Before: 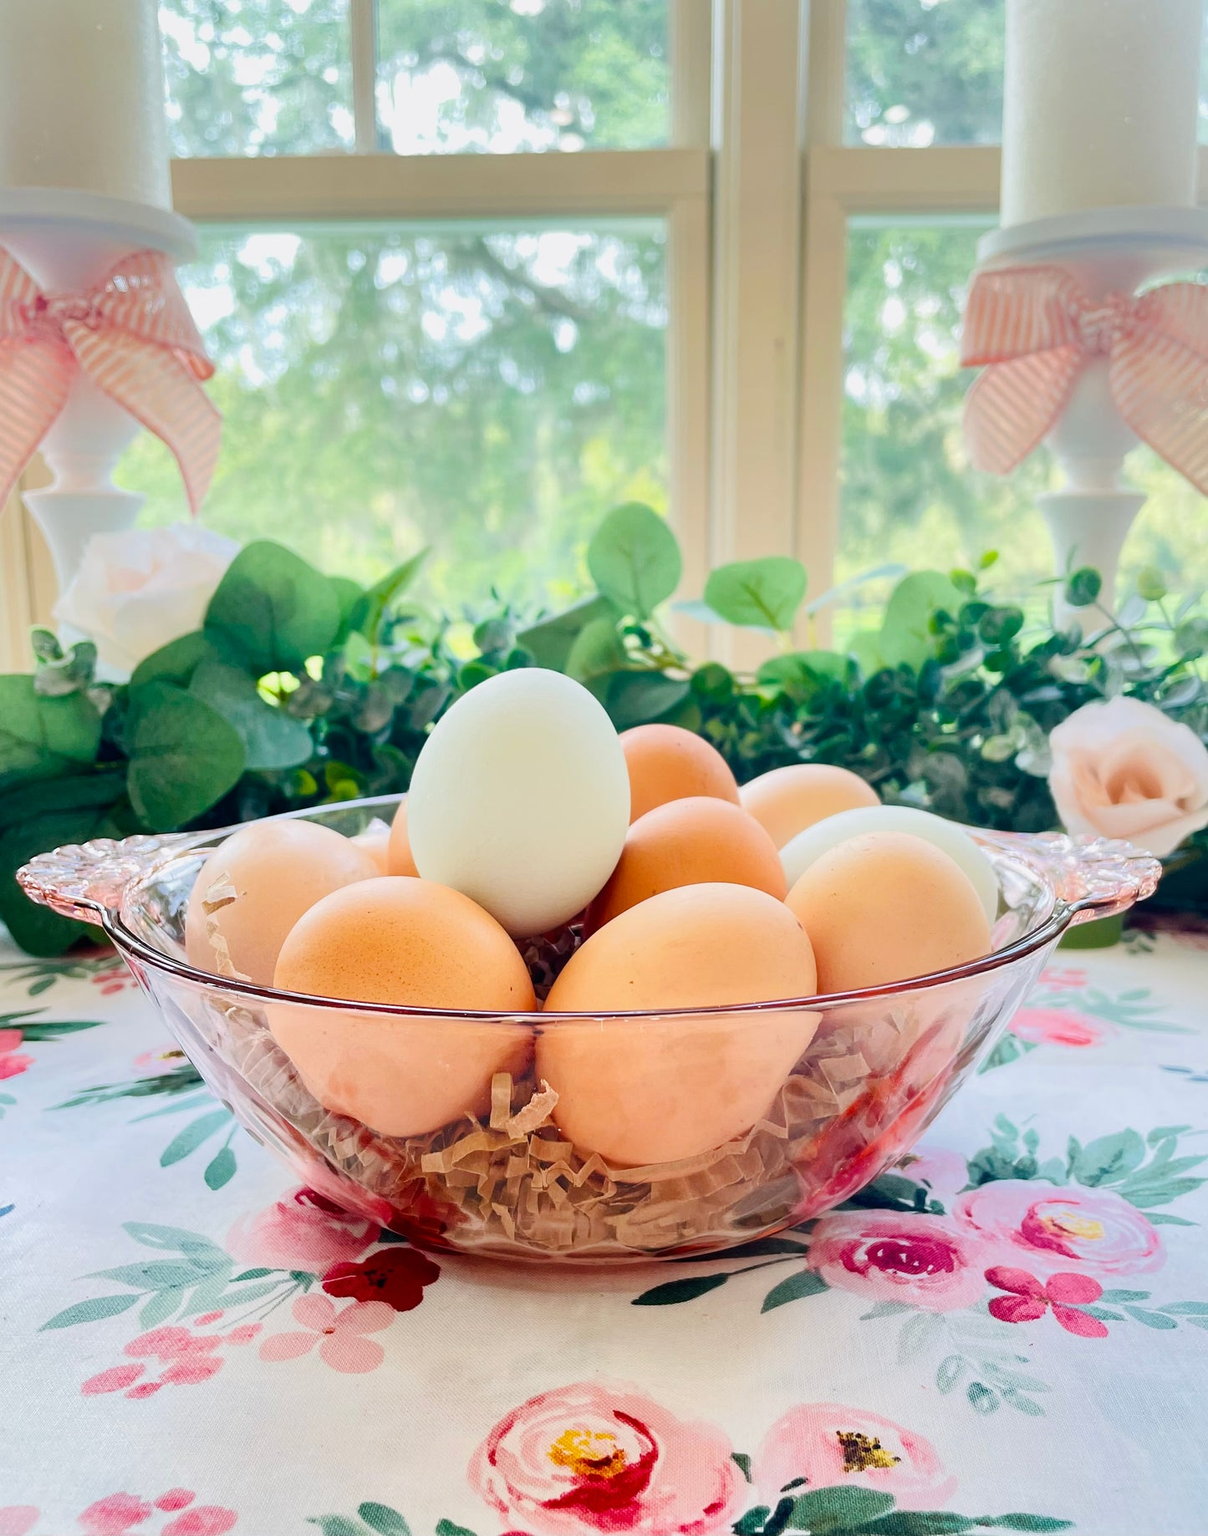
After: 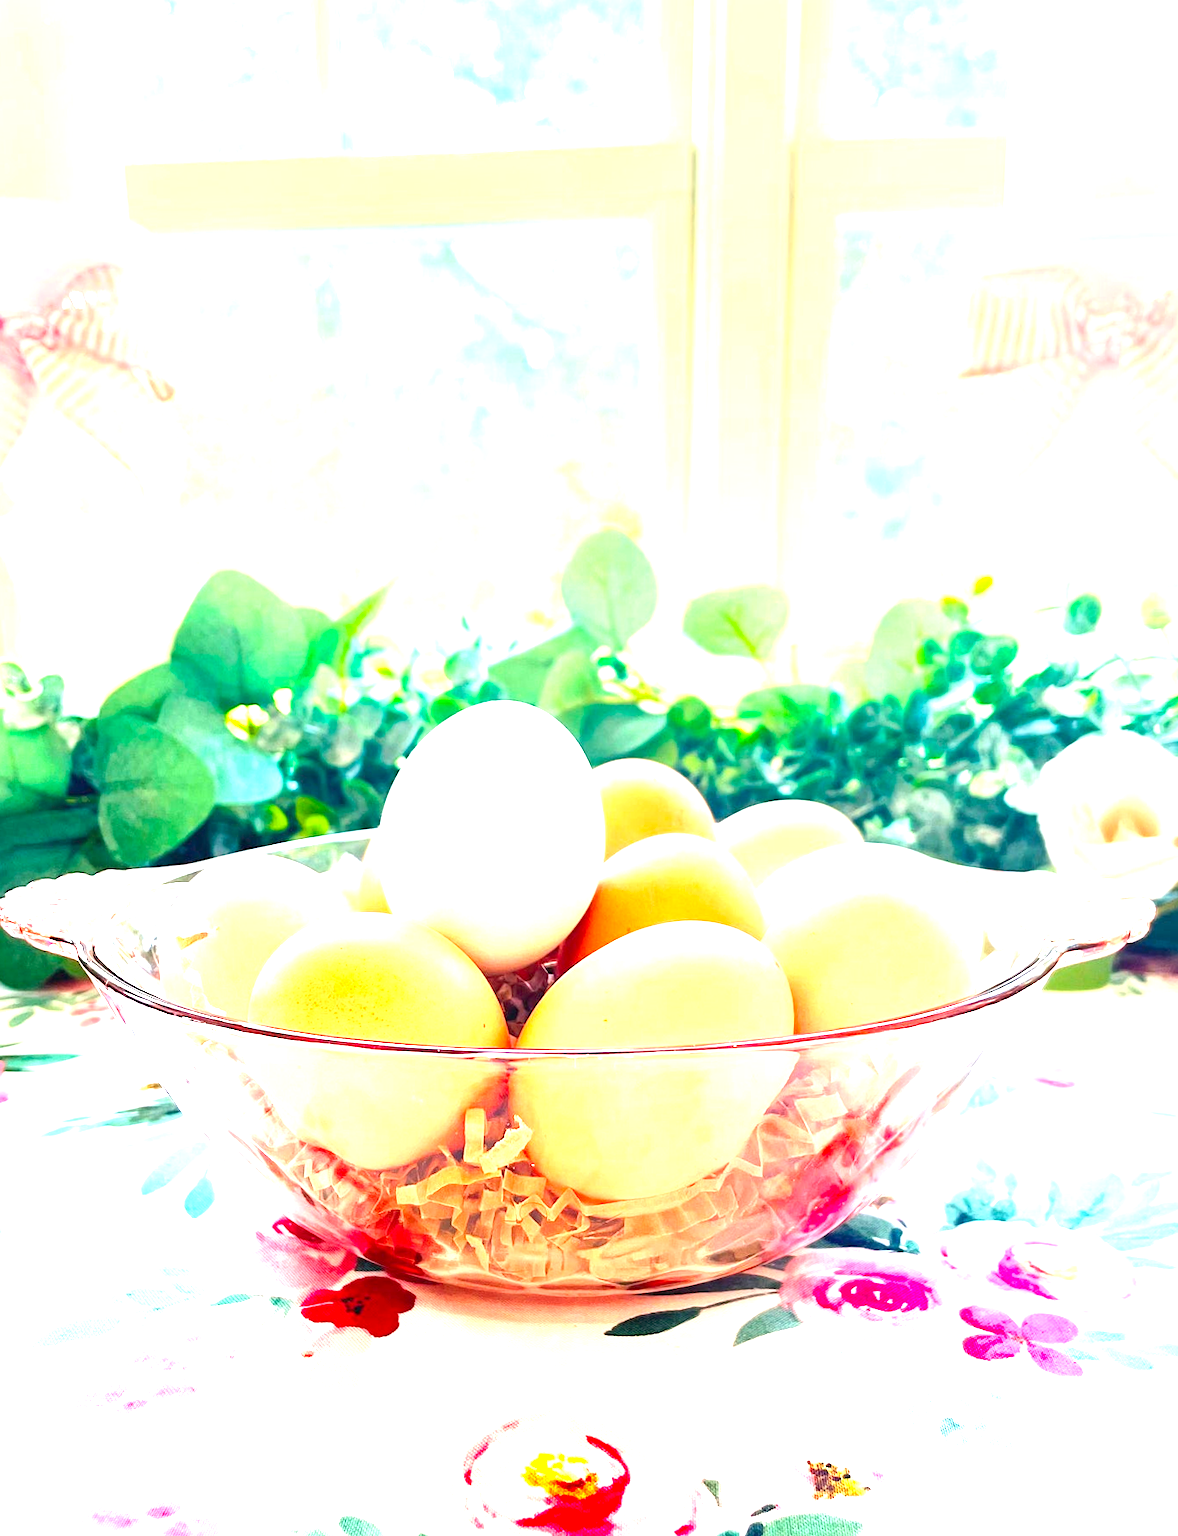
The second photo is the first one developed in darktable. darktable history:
contrast brightness saturation: contrast 0.07, brightness 0.08, saturation 0.18
color correction: highlights b* 3
rotate and perspective: rotation 0.074°, lens shift (vertical) 0.096, lens shift (horizontal) -0.041, crop left 0.043, crop right 0.952, crop top 0.024, crop bottom 0.979
exposure: exposure 2.04 EV, compensate highlight preservation false
